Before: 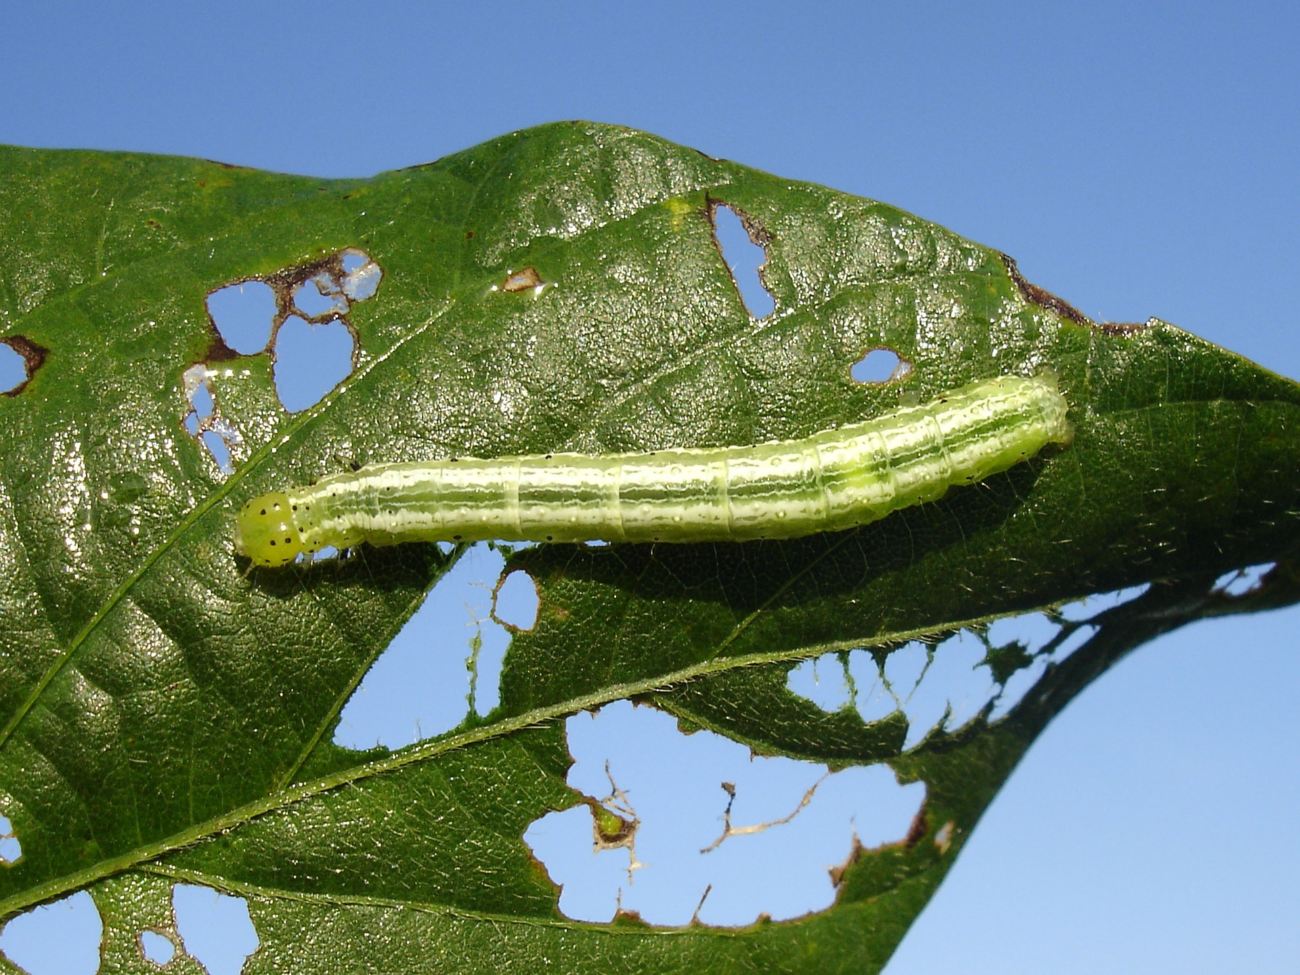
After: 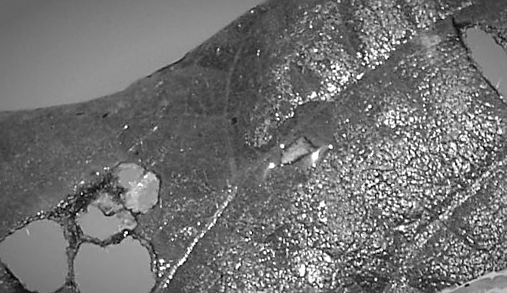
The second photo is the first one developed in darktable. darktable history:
monochrome: a 2.21, b -1.33, size 2.2
sharpen: on, module defaults
tone equalizer: on, module defaults
crop and rotate: left 10.817%, top 0.062%, right 47.194%, bottom 53.626%
color correction: saturation 0.8
vignetting: automatic ratio true
exposure: black level correction 0.002, compensate highlight preservation false
rotate and perspective: rotation -14.8°, crop left 0.1, crop right 0.903, crop top 0.25, crop bottom 0.748
